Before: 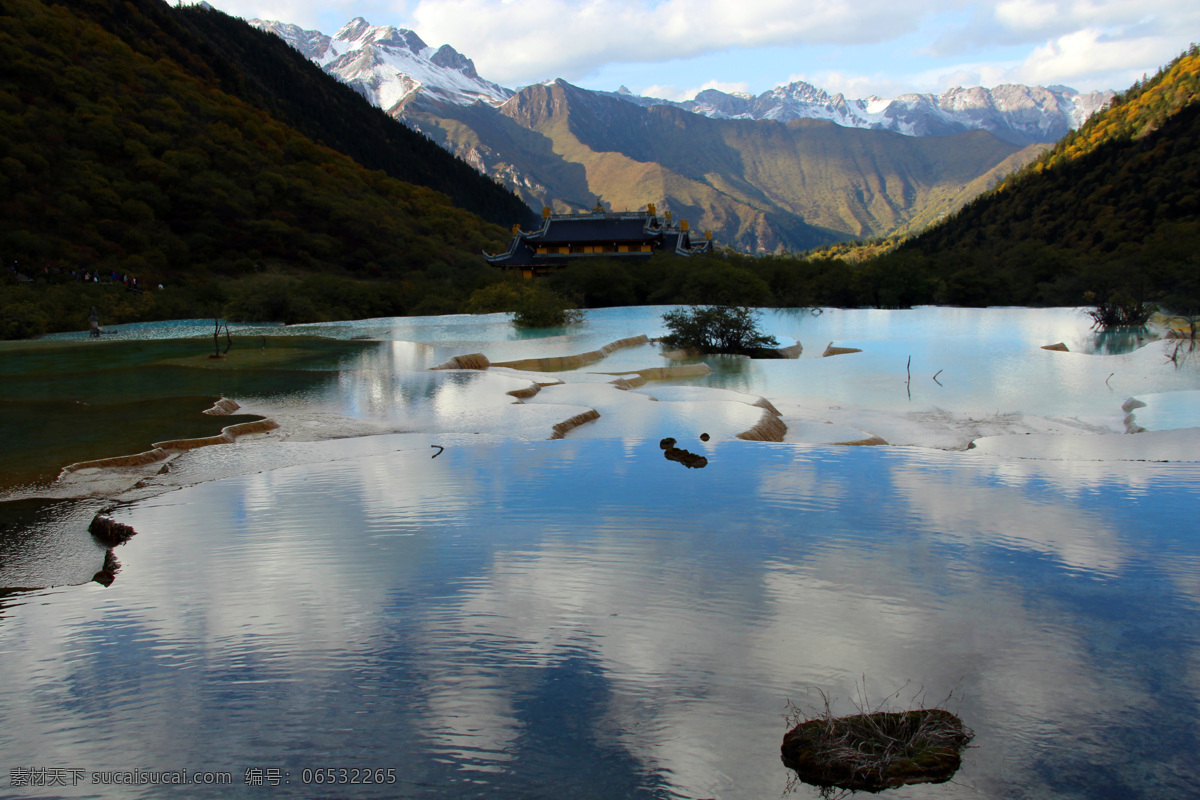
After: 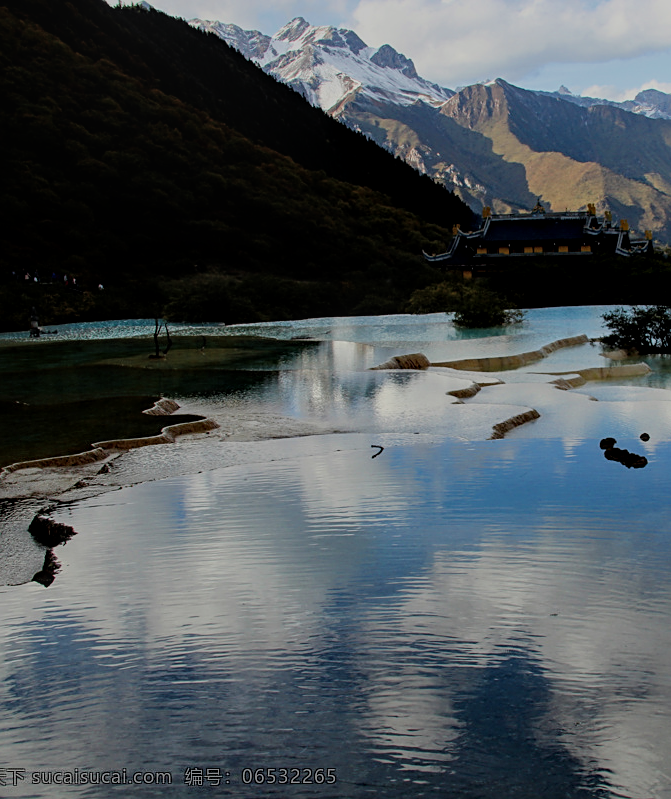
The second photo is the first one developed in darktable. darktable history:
crop: left 5.04%, right 39.032%
exposure: exposure -0.35 EV, compensate highlight preservation false
local contrast: detail 130%
sharpen: amount 0.489
filmic rgb: black relative exposure -7.65 EV, white relative exposure 4.56 EV, hardness 3.61
